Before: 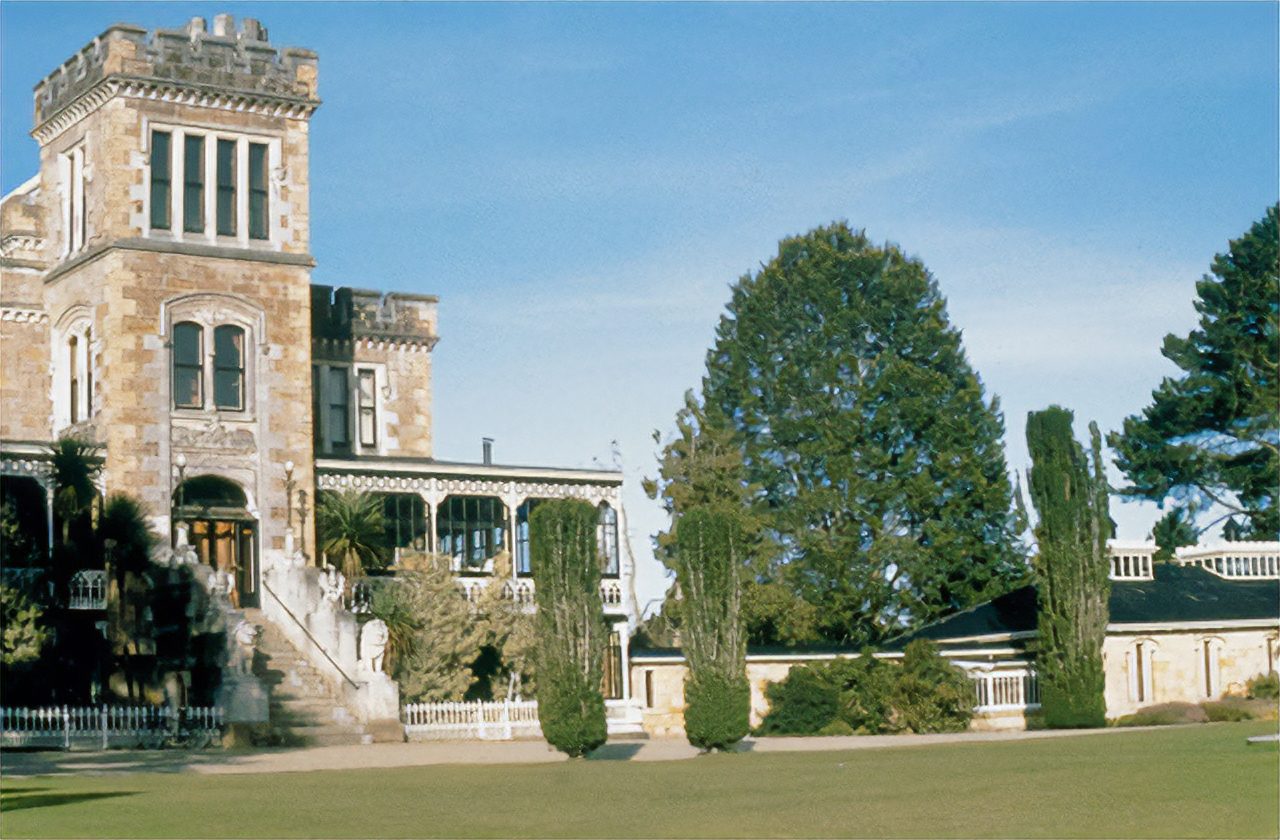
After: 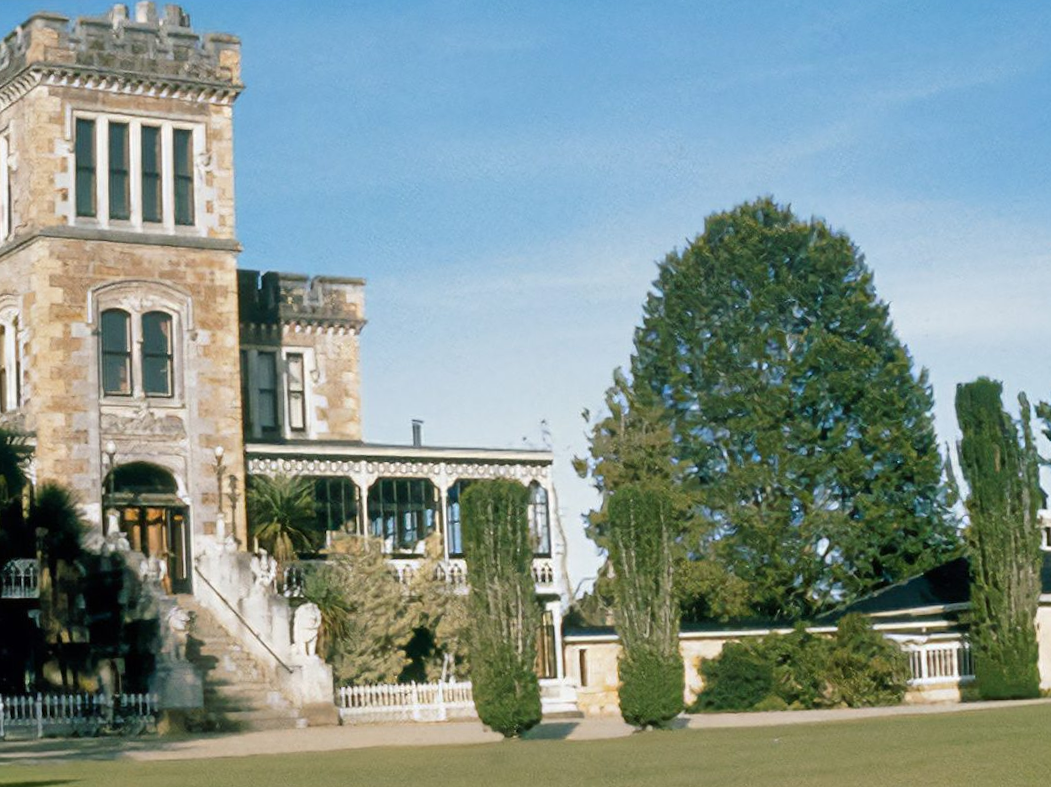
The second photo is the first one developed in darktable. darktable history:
crop and rotate: angle 1.03°, left 4.396%, top 1.223%, right 11.256%, bottom 2.528%
